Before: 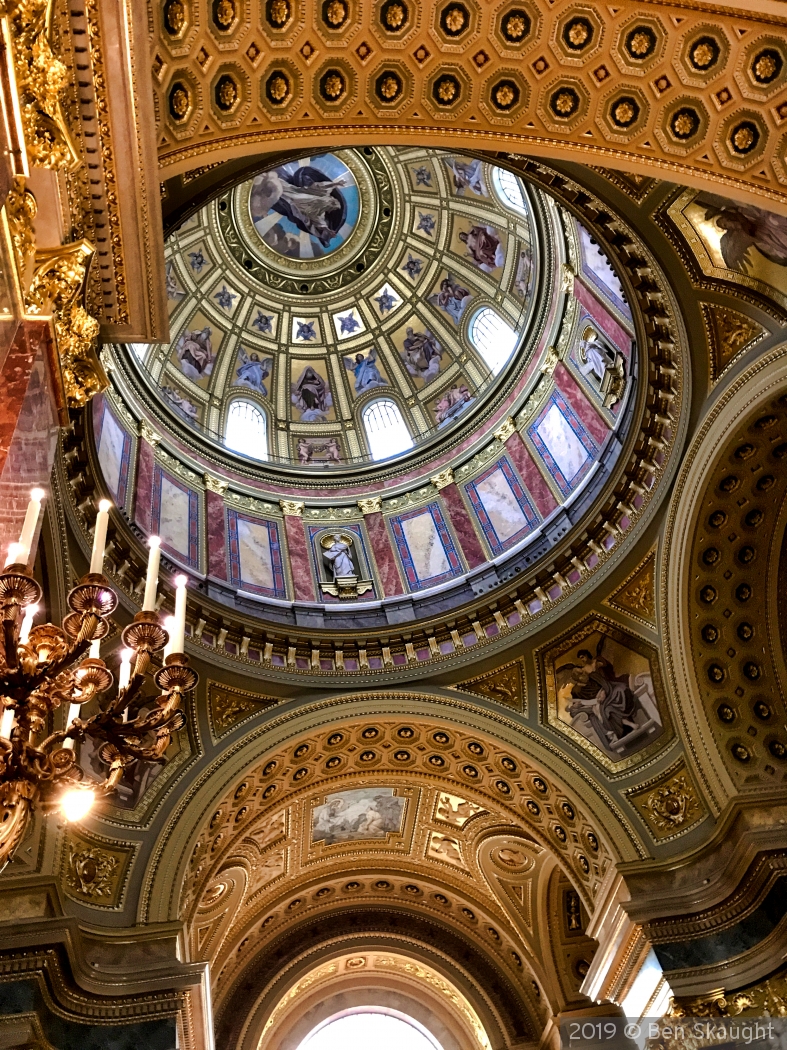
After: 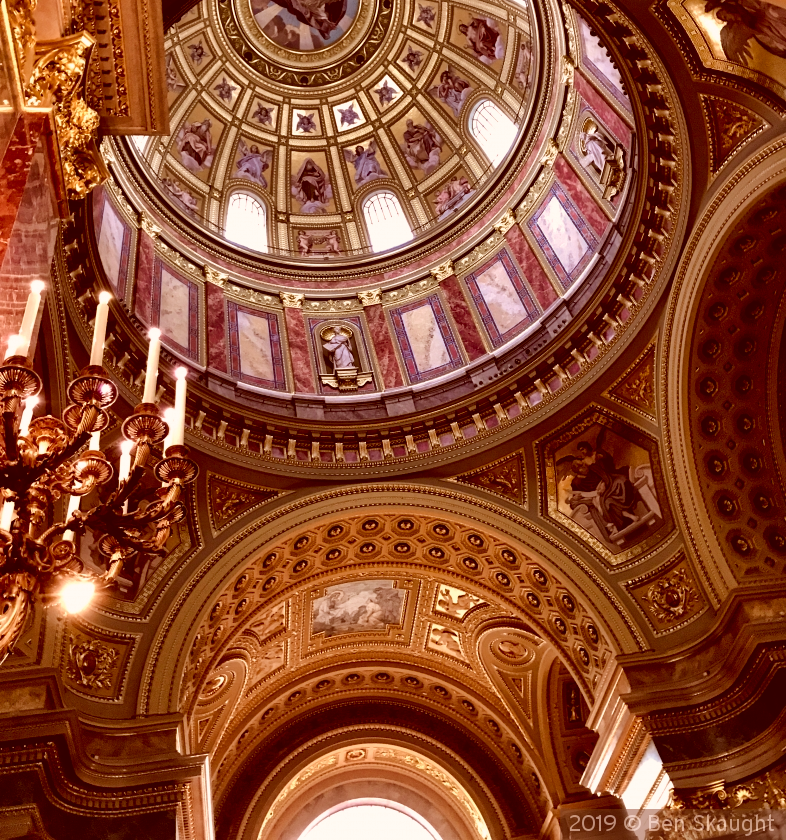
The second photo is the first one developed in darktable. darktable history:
color correction: highlights a* 9.41, highlights b* 8.52, shadows a* 39.84, shadows b* 39.69, saturation 0.768
crop and rotate: top 19.963%
